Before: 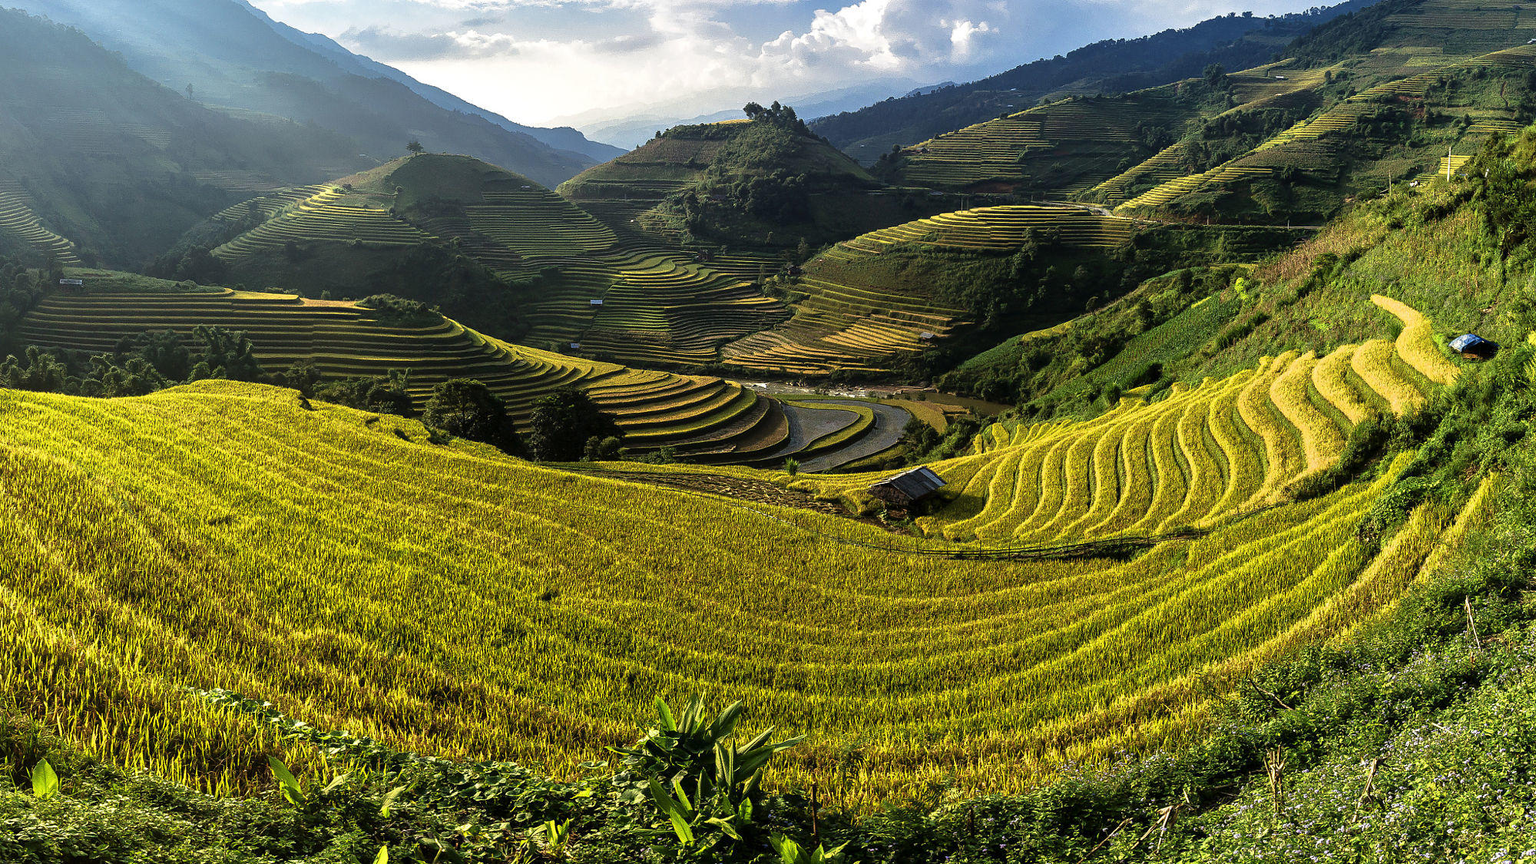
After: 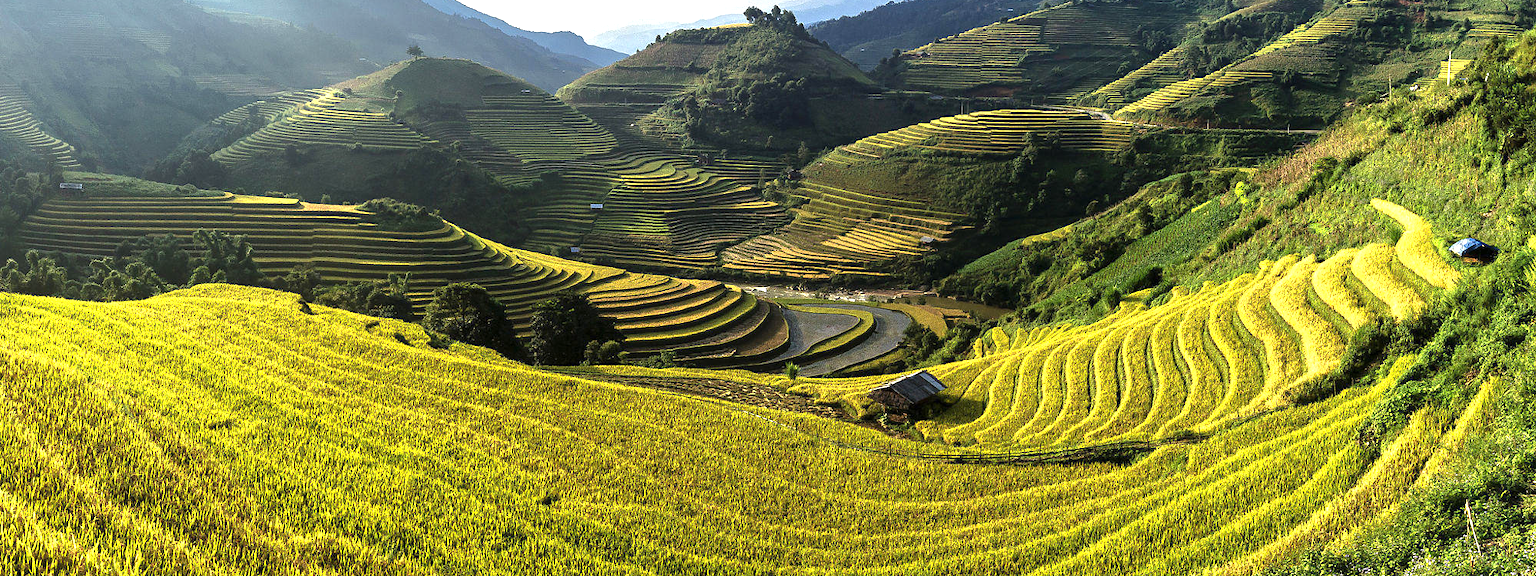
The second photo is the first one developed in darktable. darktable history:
crop: top 11.166%, bottom 22.168%
exposure: exposure 0.722 EV, compensate highlight preservation false
